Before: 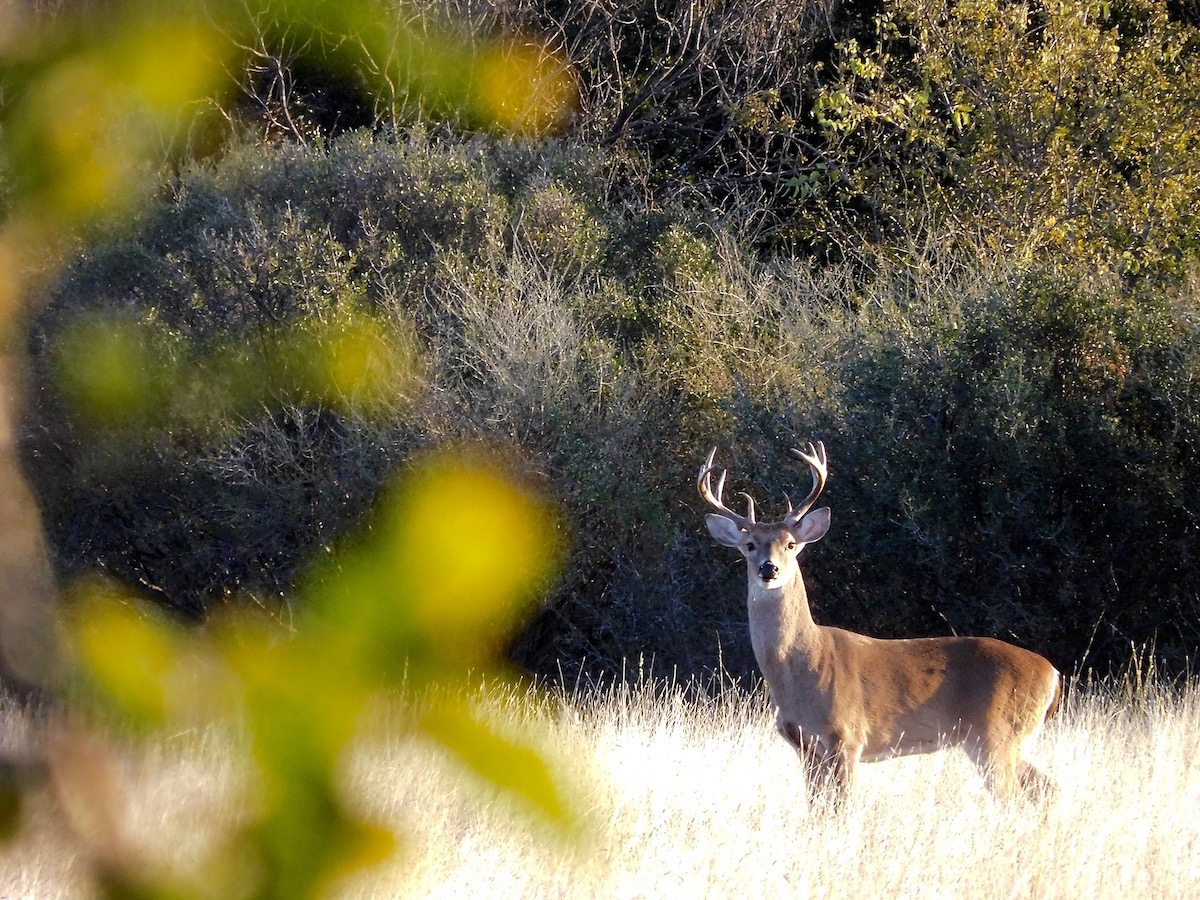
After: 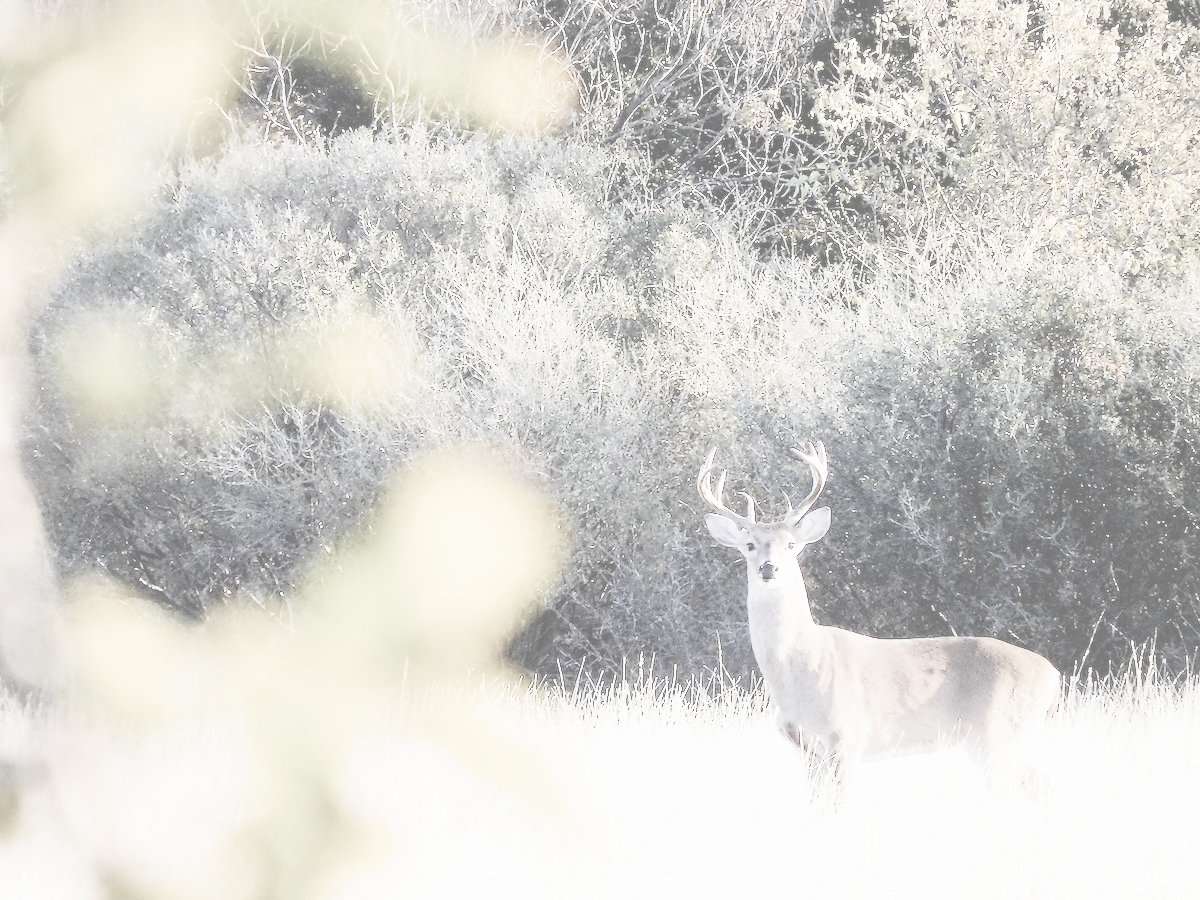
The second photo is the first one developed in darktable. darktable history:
tone curve: curves: ch0 [(0, 0) (0.003, 0.003) (0.011, 0.006) (0.025, 0.01) (0.044, 0.016) (0.069, 0.02) (0.1, 0.025) (0.136, 0.034) (0.177, 0.051) (0.224, 0.08) (0.277, 0.131) (0.335, 0.209) (0.399, 0.328) (0.468, 0.47) (0.543, 0.629) (0.623, 0.788) (0.709, 0.903) (0.801, 0.965) (0.898, 0.989) (1, 1)], preserve colors none
tone equalizer: on, module defaults
contrast brightness saturation: contrast -0.32, brightness 0.75, saturation -0.78
color correction: saturation 0.8
